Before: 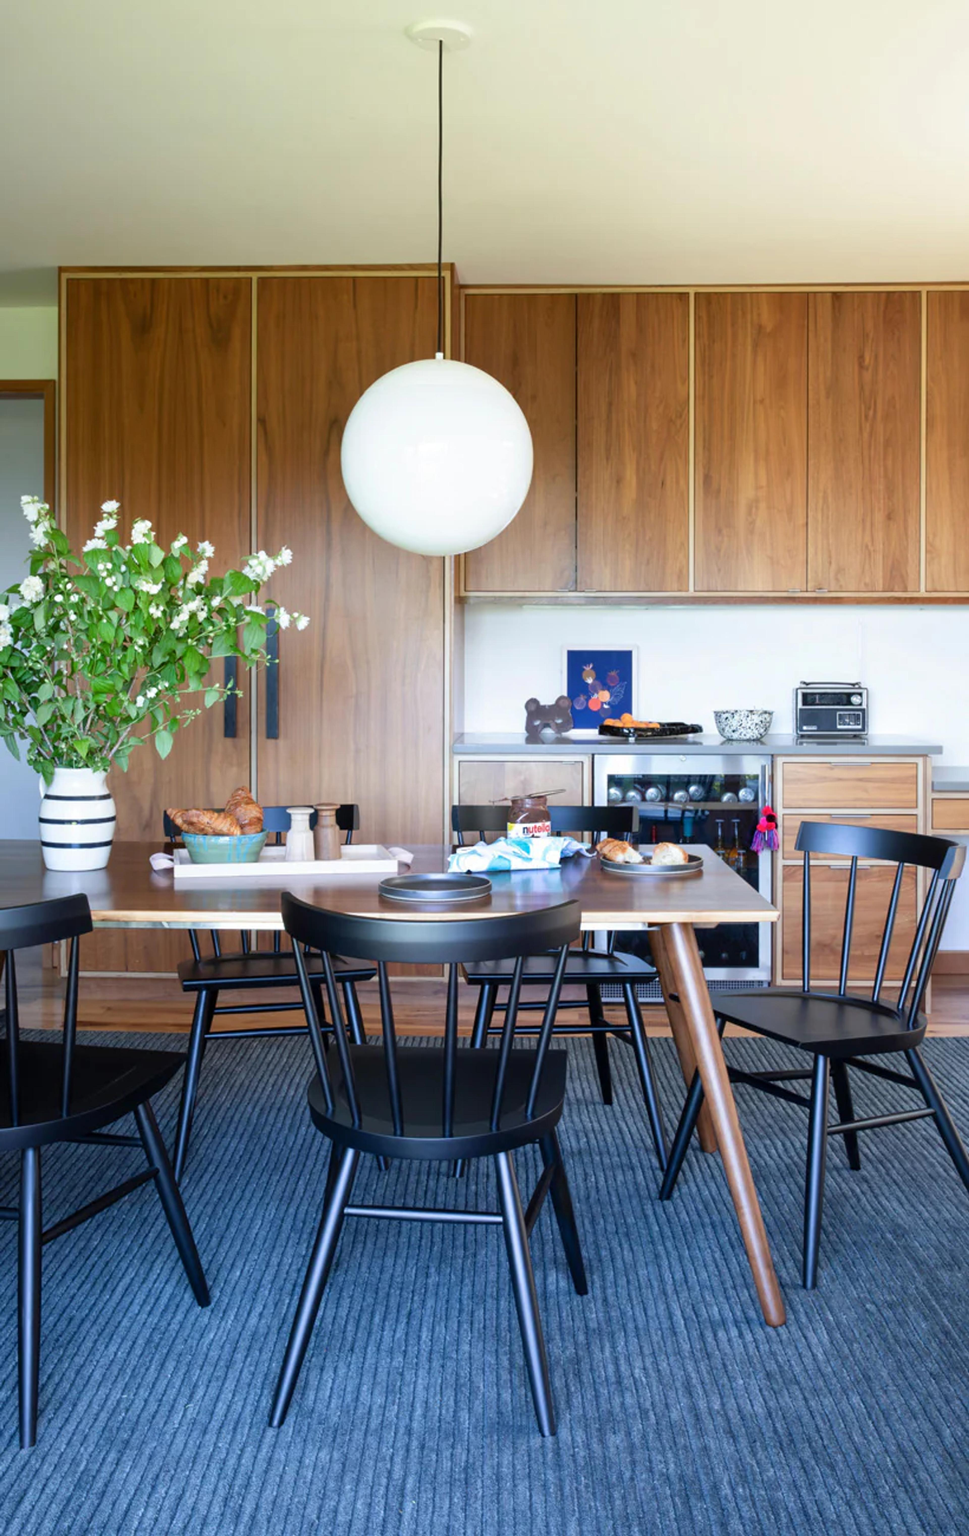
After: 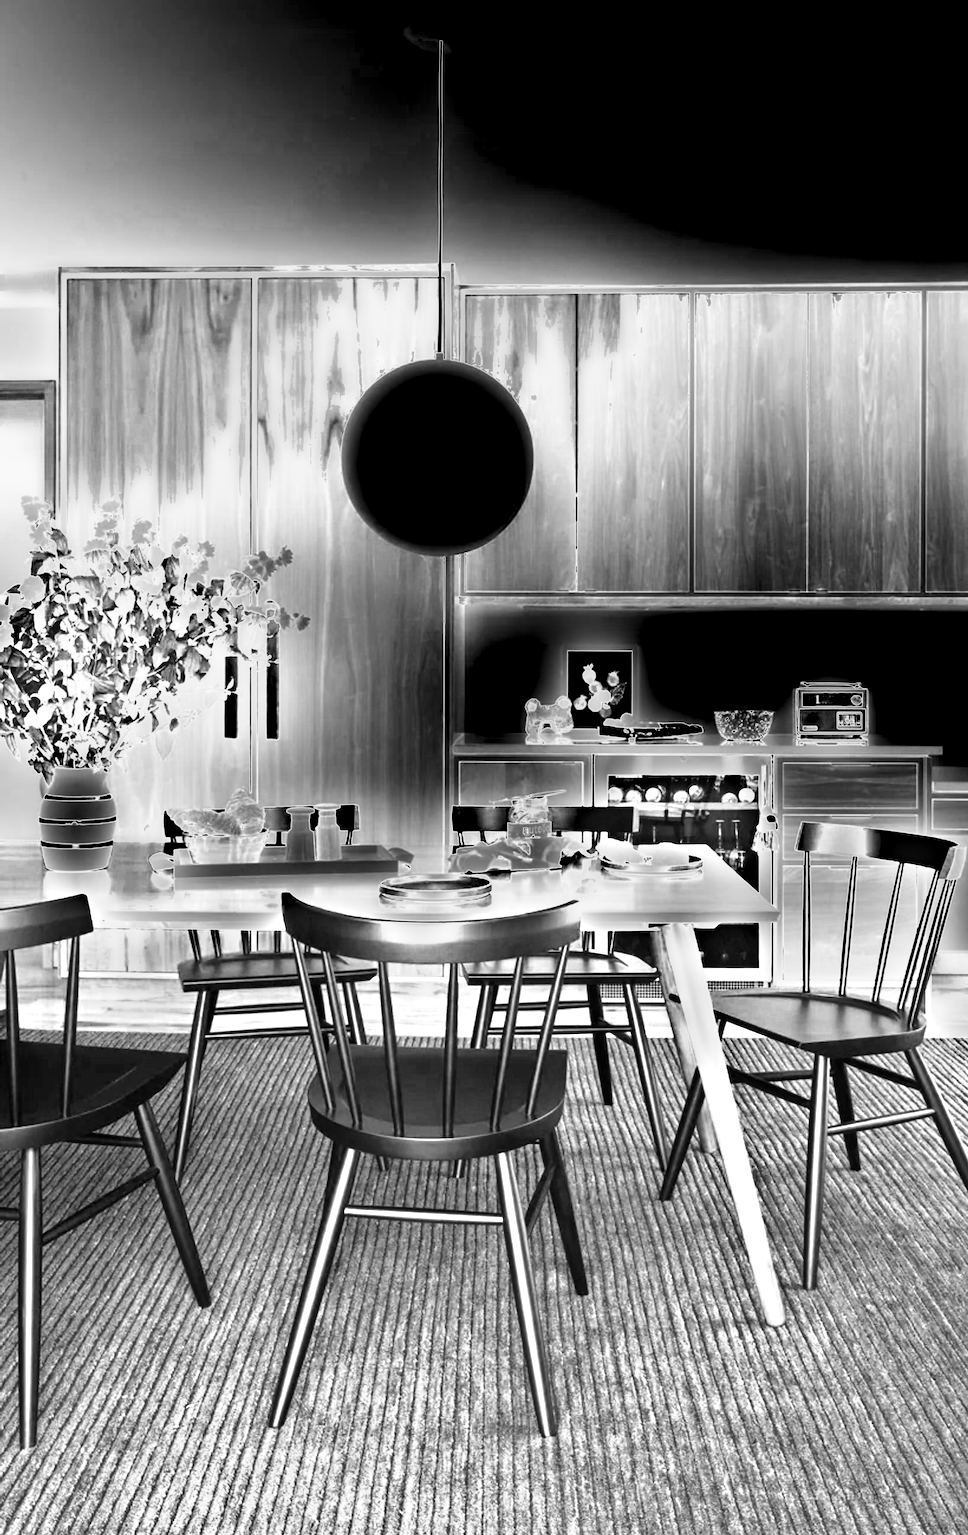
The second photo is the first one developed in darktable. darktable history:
white balance: red 4.26, blue 1.802
shadows and highlights: shadows 25, highlights -48, soften with gaussian
monochrome: on, module defaults
